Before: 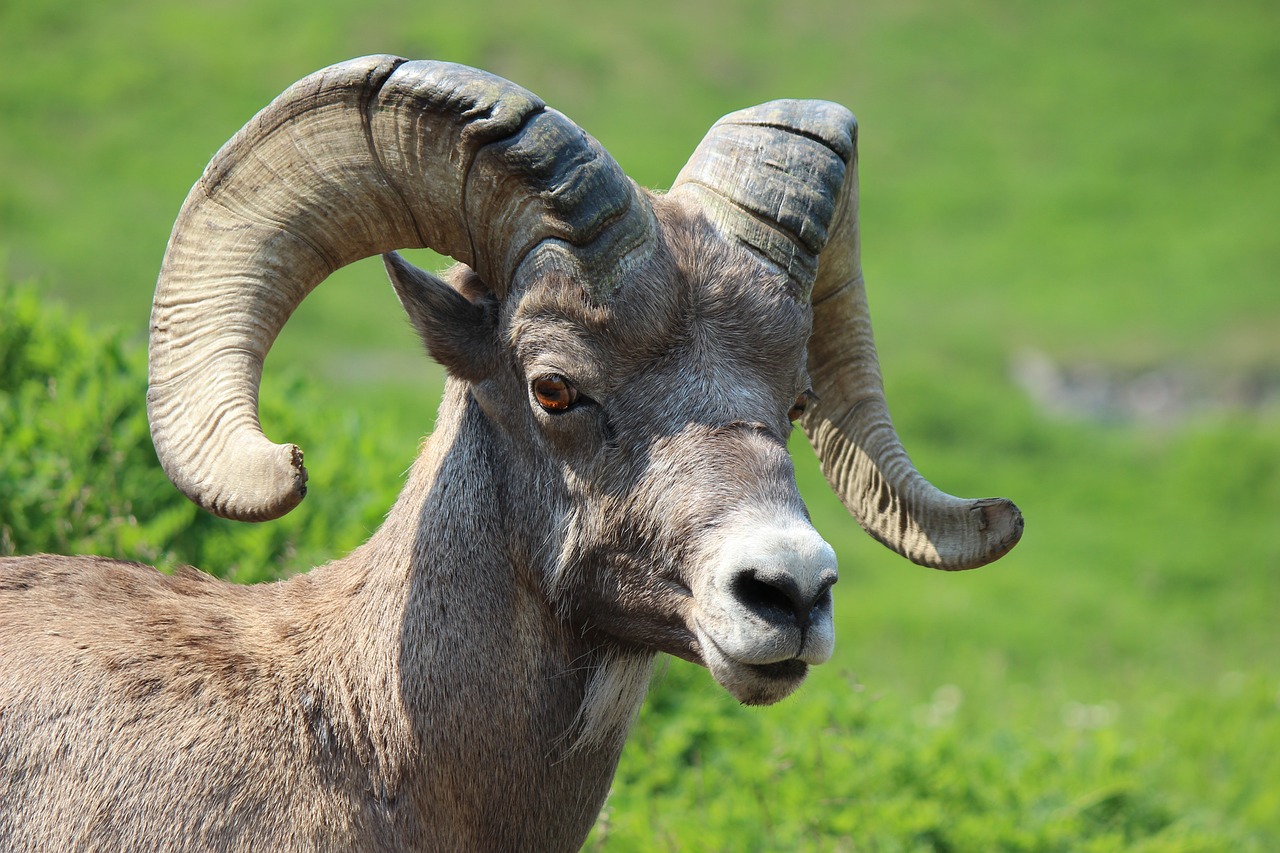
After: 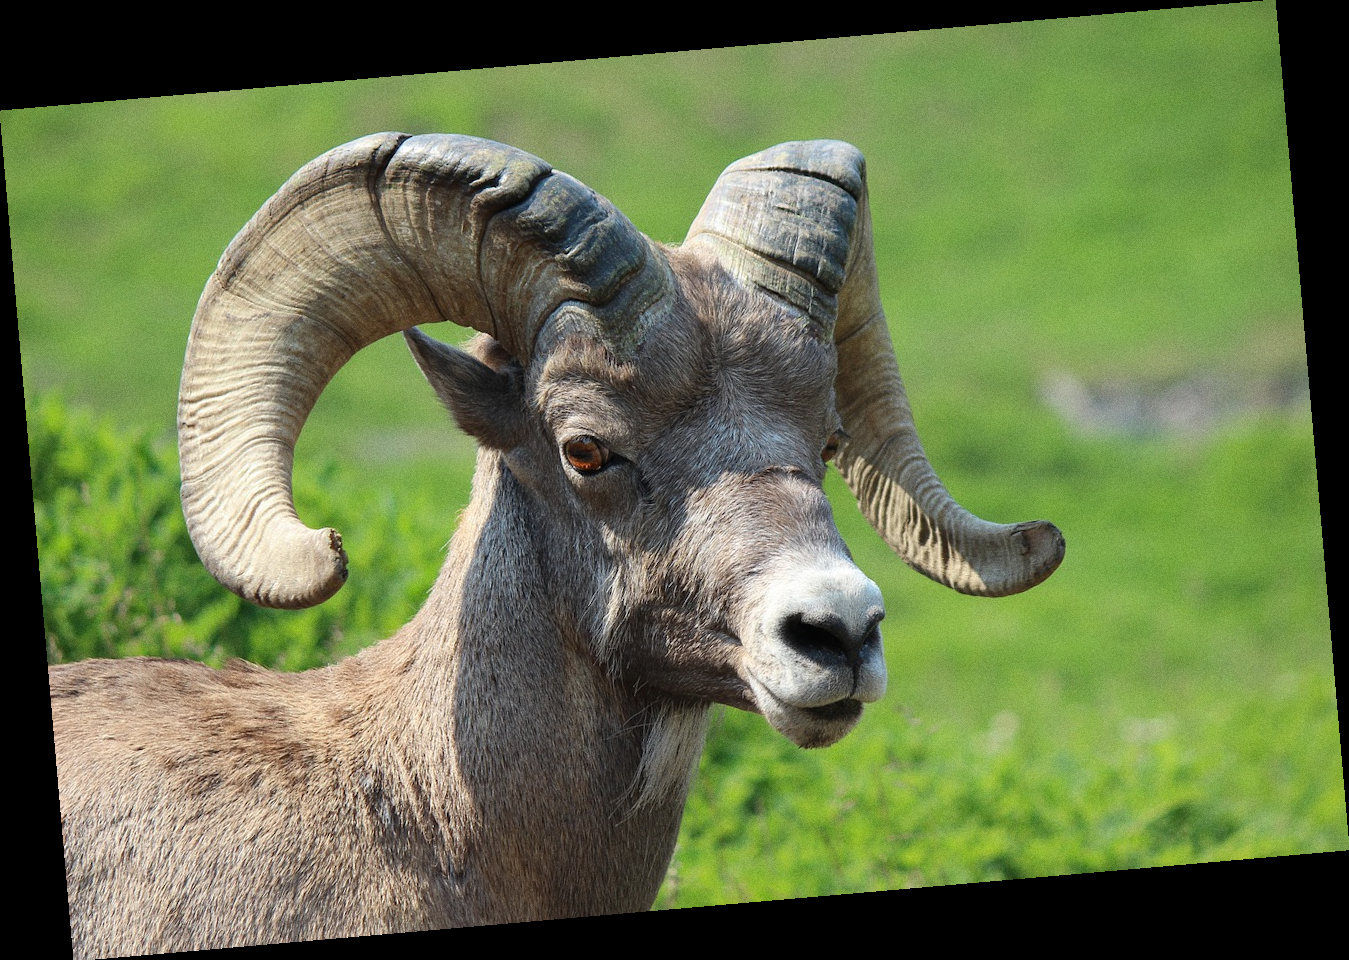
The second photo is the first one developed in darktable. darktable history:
rotate and perspective: rotation -4.98°, automatic cropping off
grain: on, module defaults
